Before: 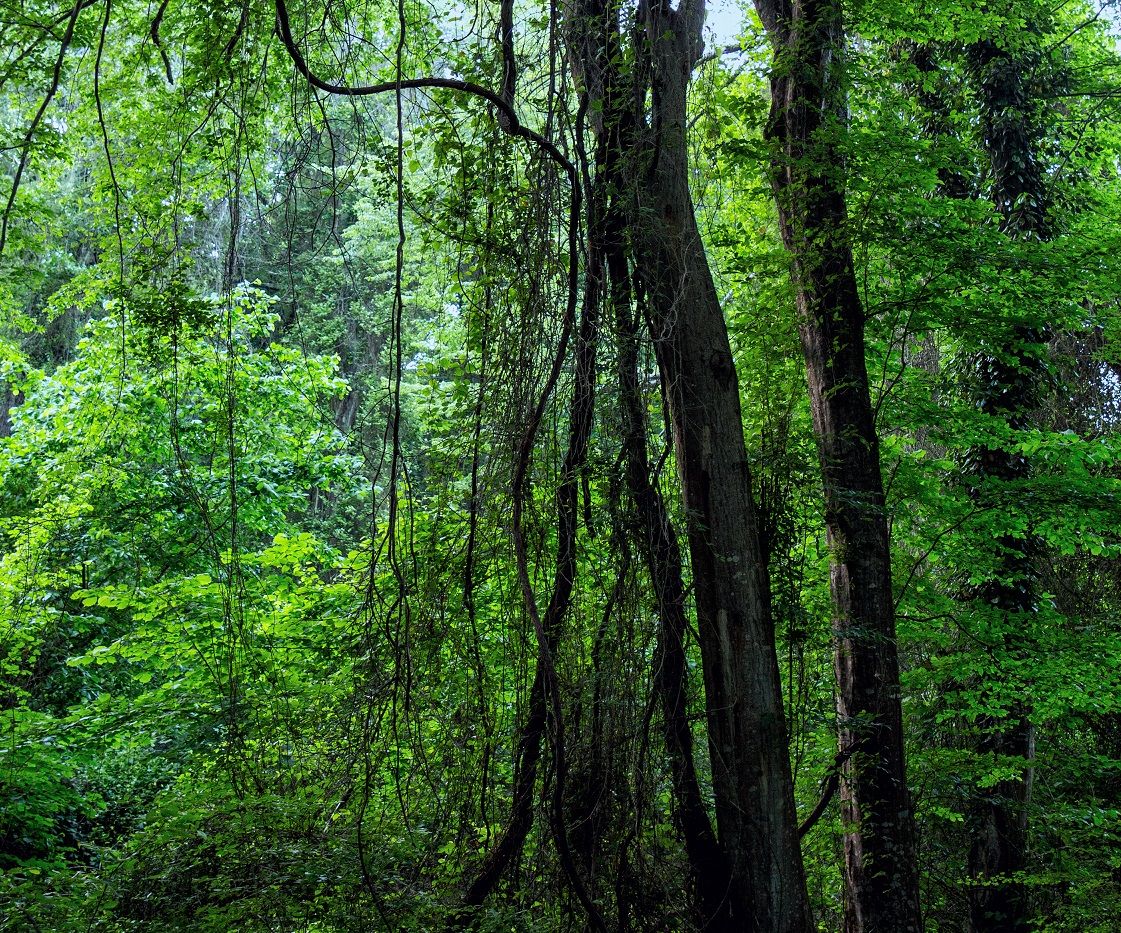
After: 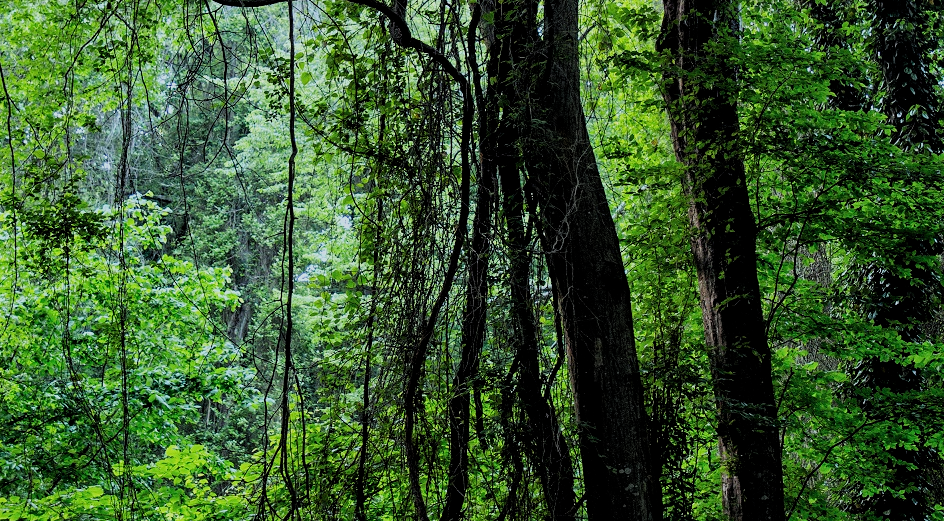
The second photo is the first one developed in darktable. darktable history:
crop and rotate: left 9.685%, top 9.496%, right 6.047%, bottom 34.59%
filmic rgb: black relative exposure -7.73 EV, white relative exposure 4.38 EV, threshold 5.97 EV, target black luminance 0%, hardness 3.76, latitude 50.71%, contrast 1.065, highlights saturation mix 9.55%, shadows ↔ highlights balance -0.223%, enable highlight reconstruction true
